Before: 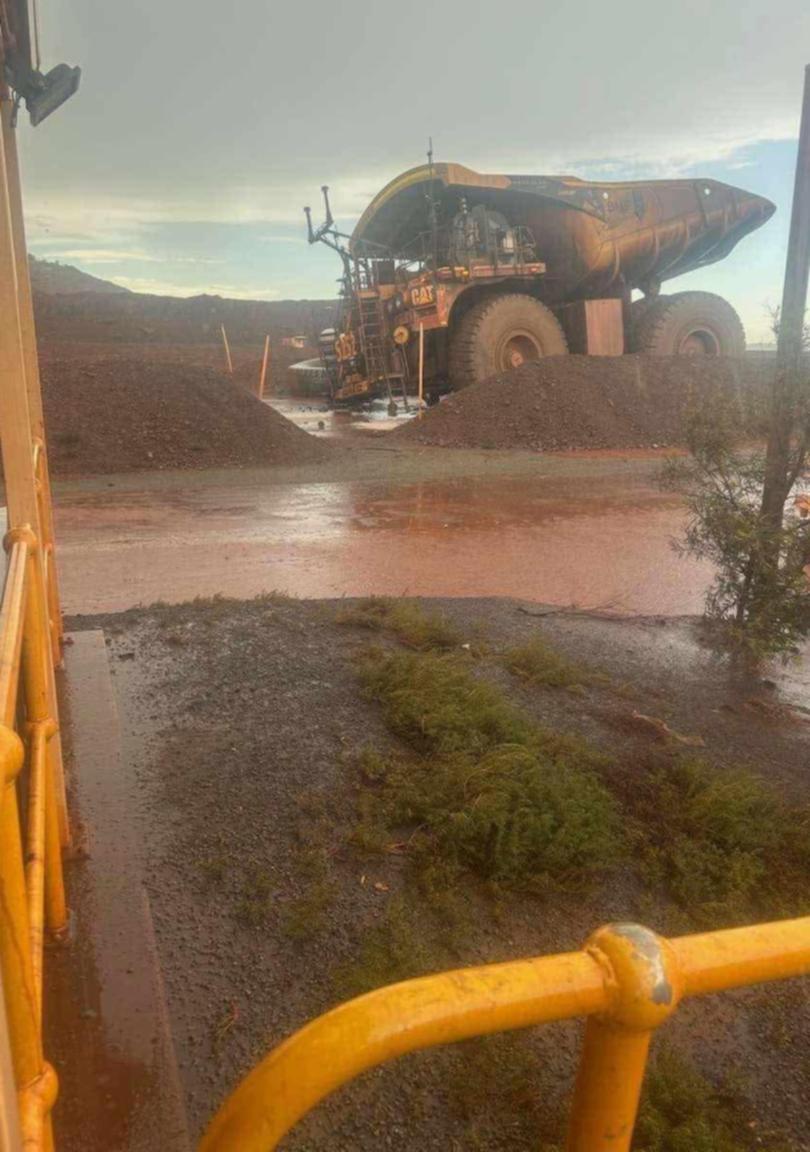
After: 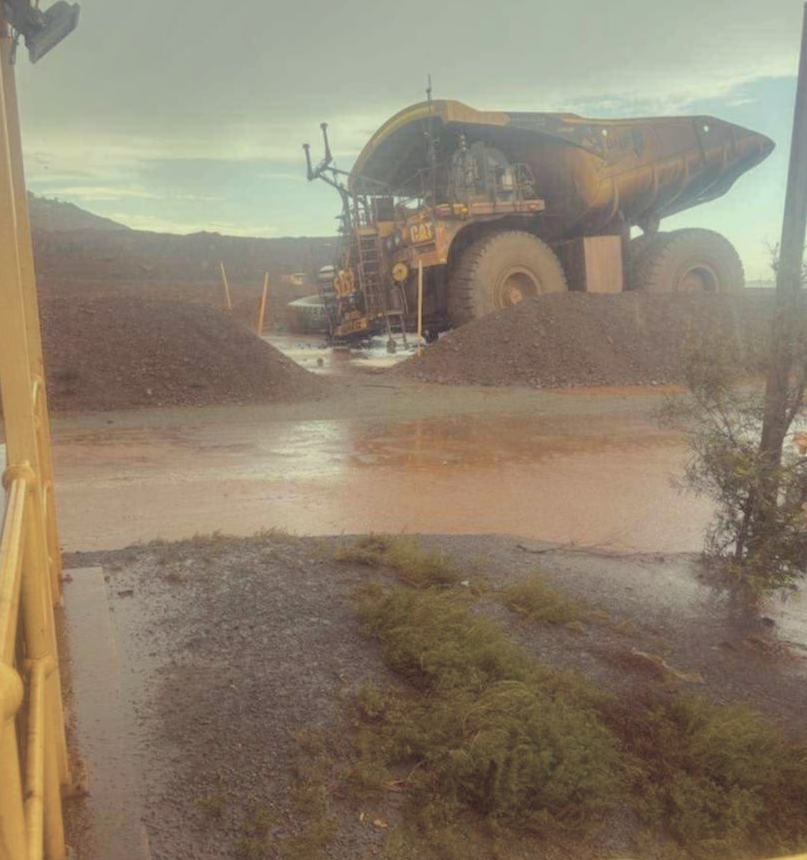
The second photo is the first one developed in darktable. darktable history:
shadows and highlights: shadows 52.5, soften with gaussian
color correction: highlights a* -20.86, highlights b* 20.48, shadows a* 19.63, shadows b* -20.42, saturation 0.405
color balance rgb: highlights gain › chroma 0.776%, highlights gain › hue 56.52°, linear chroma grading › global chroma 8.941%, perceptual saturation grading › global saturation 39.052%, perceptual brilliance grading › mid-tones 10.103%, perceptual brilliance grading › shadows 14.317%, global vibrance 24.267%, contrast -24.648%
tone equalizer: -8 EV -0.763 EV, -7 EV -0.688 EV, -6 EV -0.561 EV, -5 EV -0.402 EV, -3 EV 0.382 EV, -2 EV 0.6 EV, -1 EV 0.699 EV, +0 EV 0.755 EV, smoothing diameter 2.23%, edges refinement/feathering 19.53, mask exposure compensation -1.57 EV, filter diffusion 5
crop: left 0.198%, top 5.483%, bottom 19.779%
